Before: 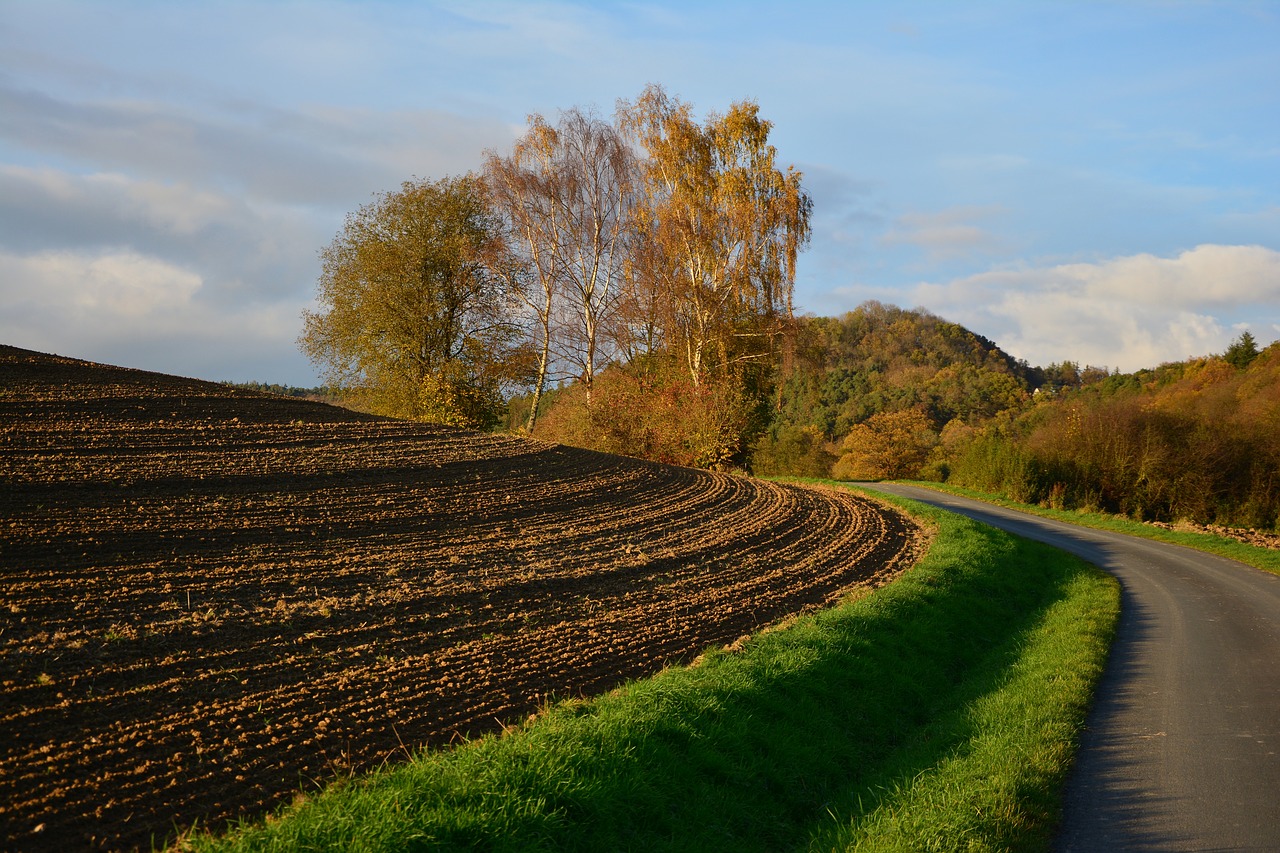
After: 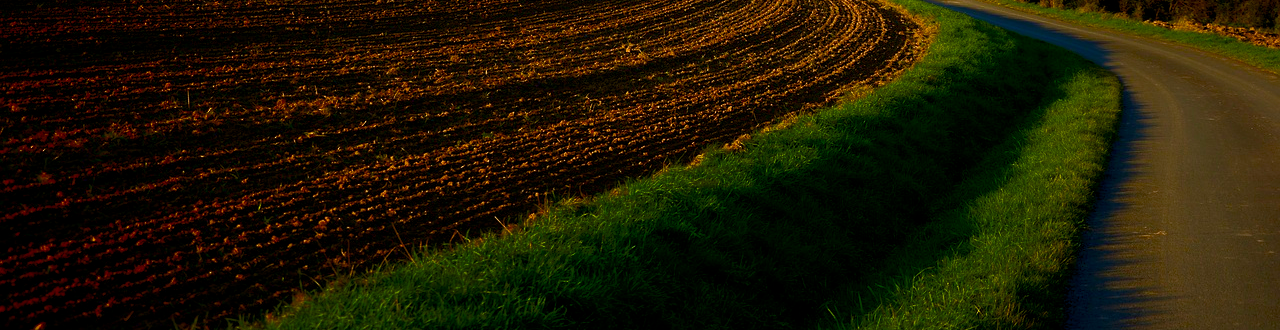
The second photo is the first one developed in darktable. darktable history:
shadows and highlights: shadows -55.5, highlights 85.85, soften with gaussian
crop and rotate: top 58.965%, bottom 2.309%
color balance rgb: global offset › luminance -0.49%, perceptual saturation grading › global saturation 34.65%, perceptual saturation grading › highlights -25.217%, perceptual saturation grading › shadows 49.955%
velvia: on, module defaults
